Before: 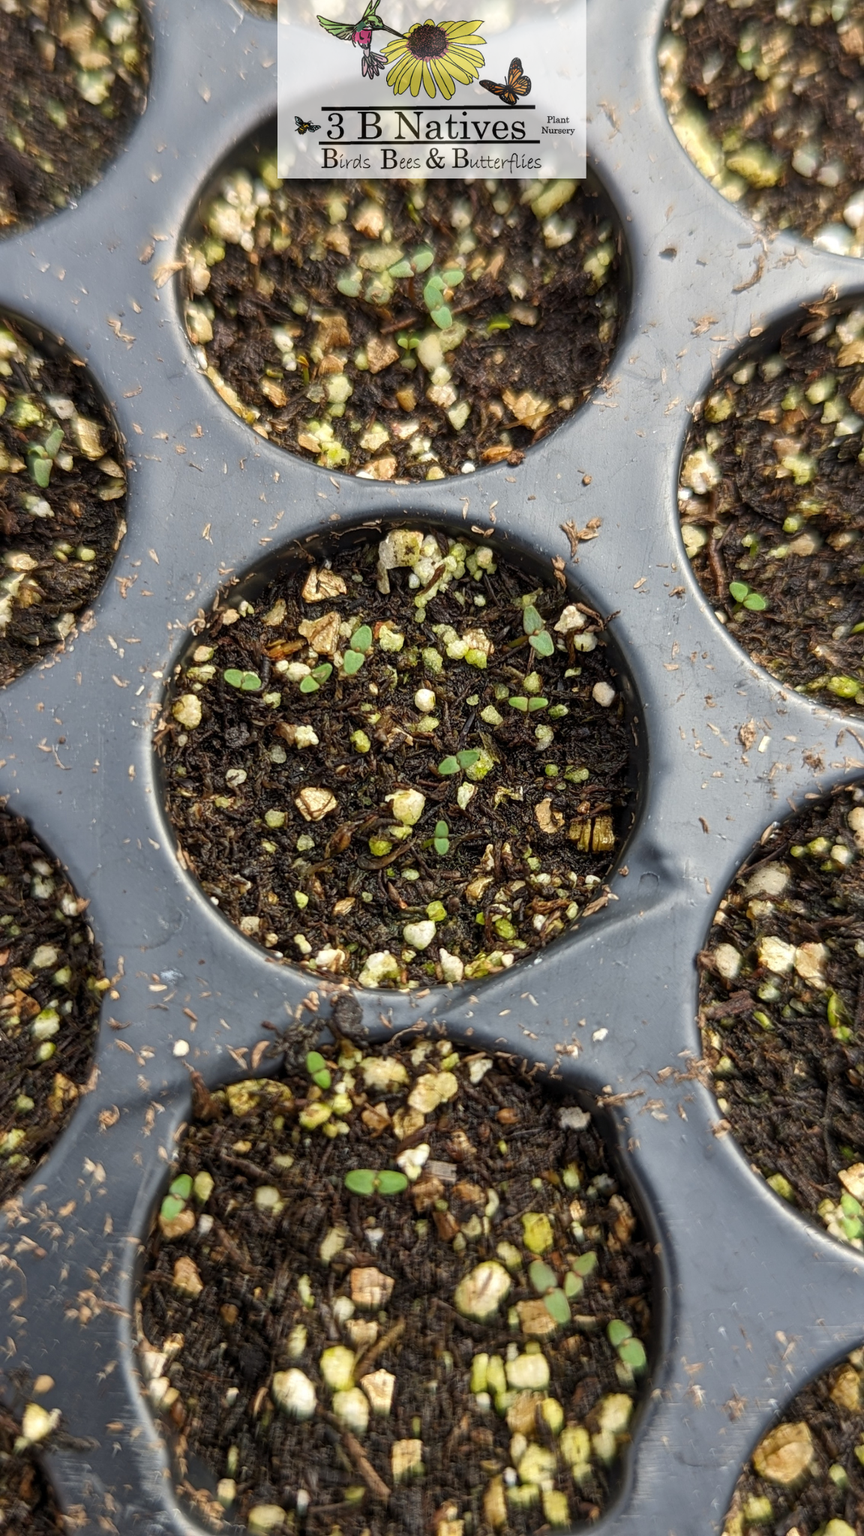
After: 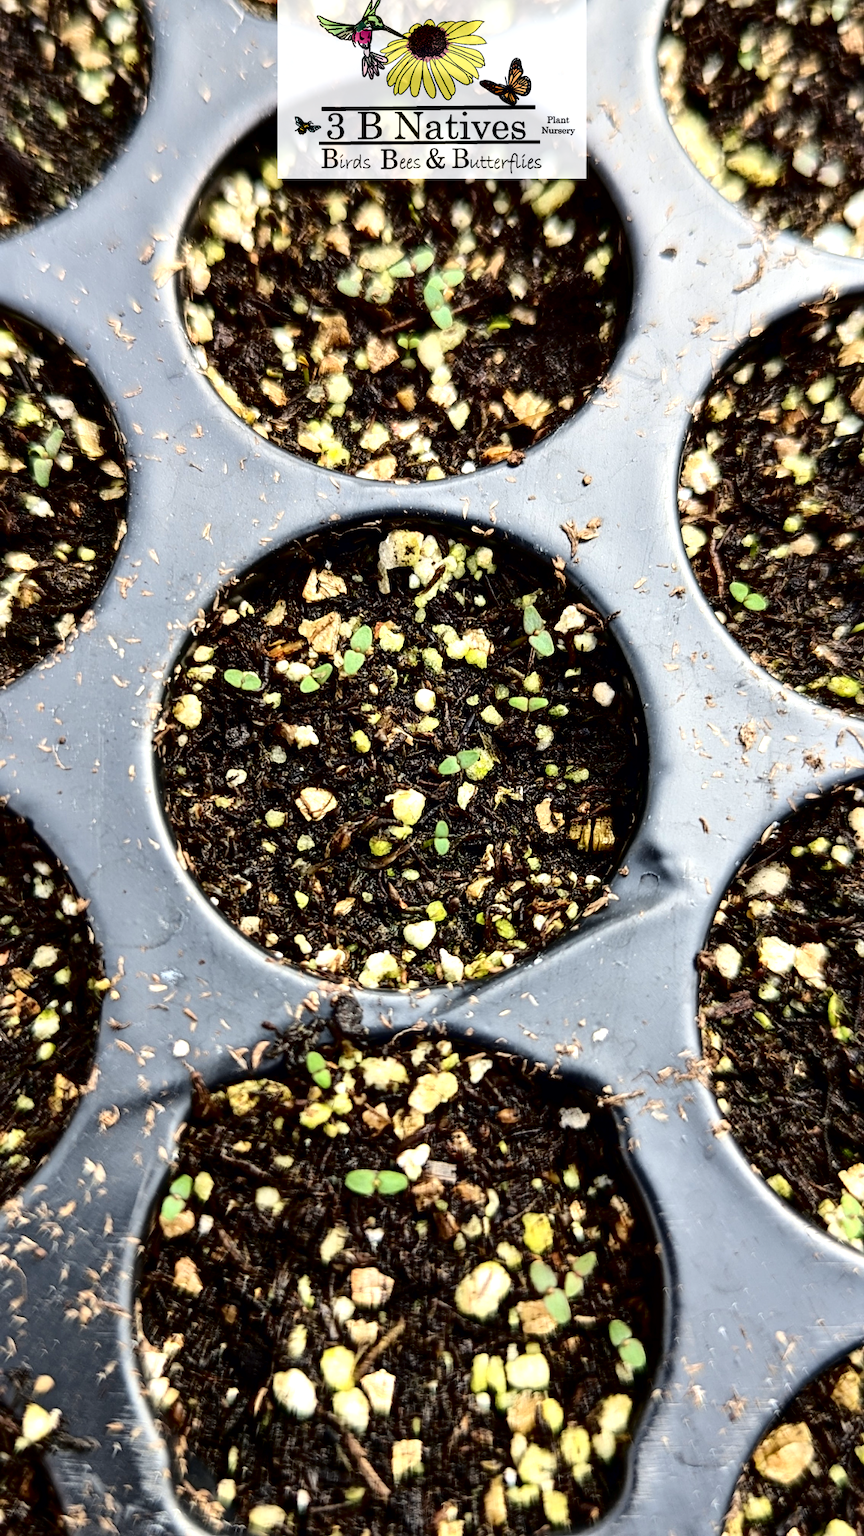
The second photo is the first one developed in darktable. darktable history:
tone curve: curves: ch0 [(0, 0) (0.003, 0.006) (0.011, 0.007) (0.025, 0.009) (0.044, 0.012) (0.069, 0.021) (0.1, 0.036) (0.136, 0.056) (0.177, 0.105) (0.224, 0.165) (0.277, 0.251) (0.335, 0.344) (0.399, 0.439) (0.468, 0.532) (0.543, 0.628) (0.623, 0.718) (0.709, 0.797) (0.801, 0.874) (0.898, 0.943) (1, 1)], color space Lab, independent channels, preserve colors none
contrast equalizer: y [[0.6 ×6], [0.55 ×6], [0 ×6], [0 ×6], [0 ×6]]
